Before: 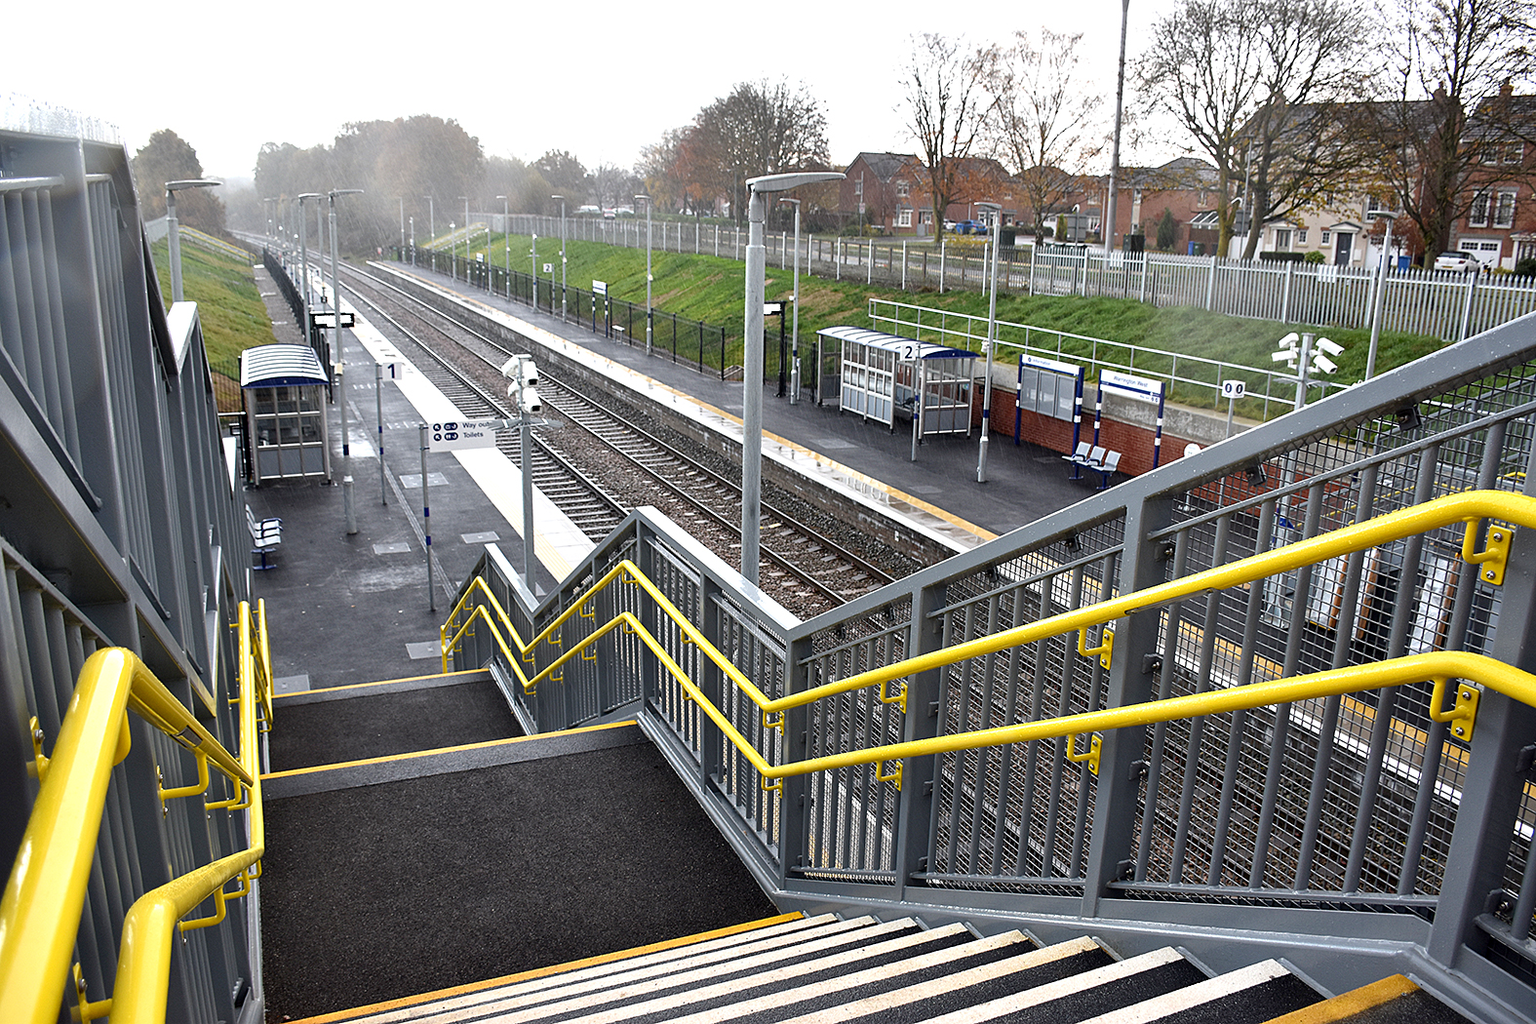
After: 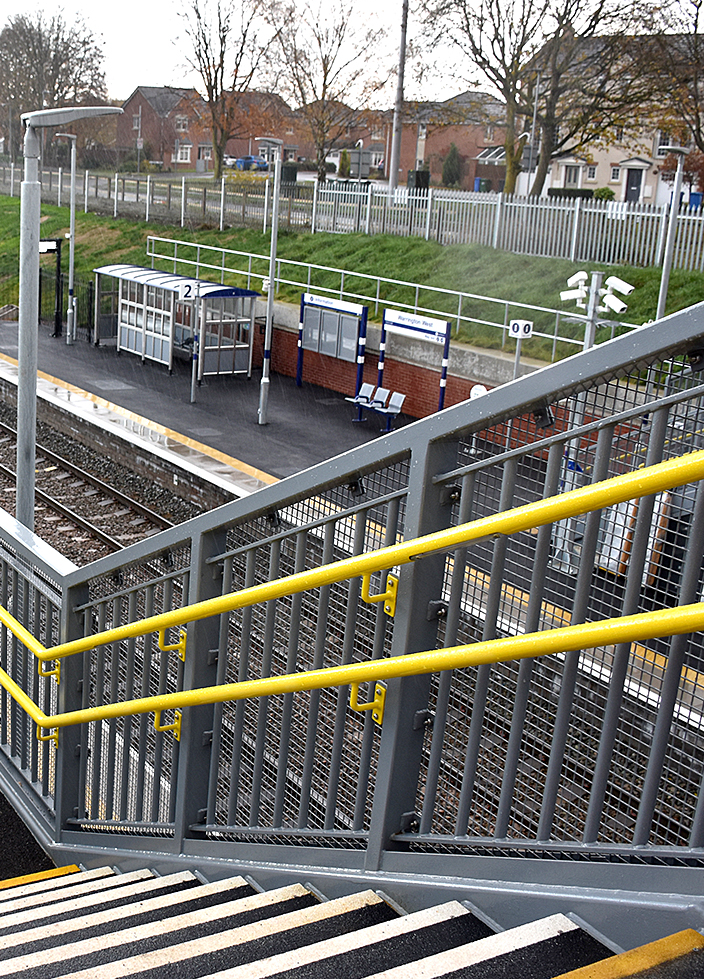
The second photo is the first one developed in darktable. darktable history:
crop: left 47.299%, top 6.699%, right 7.994%
